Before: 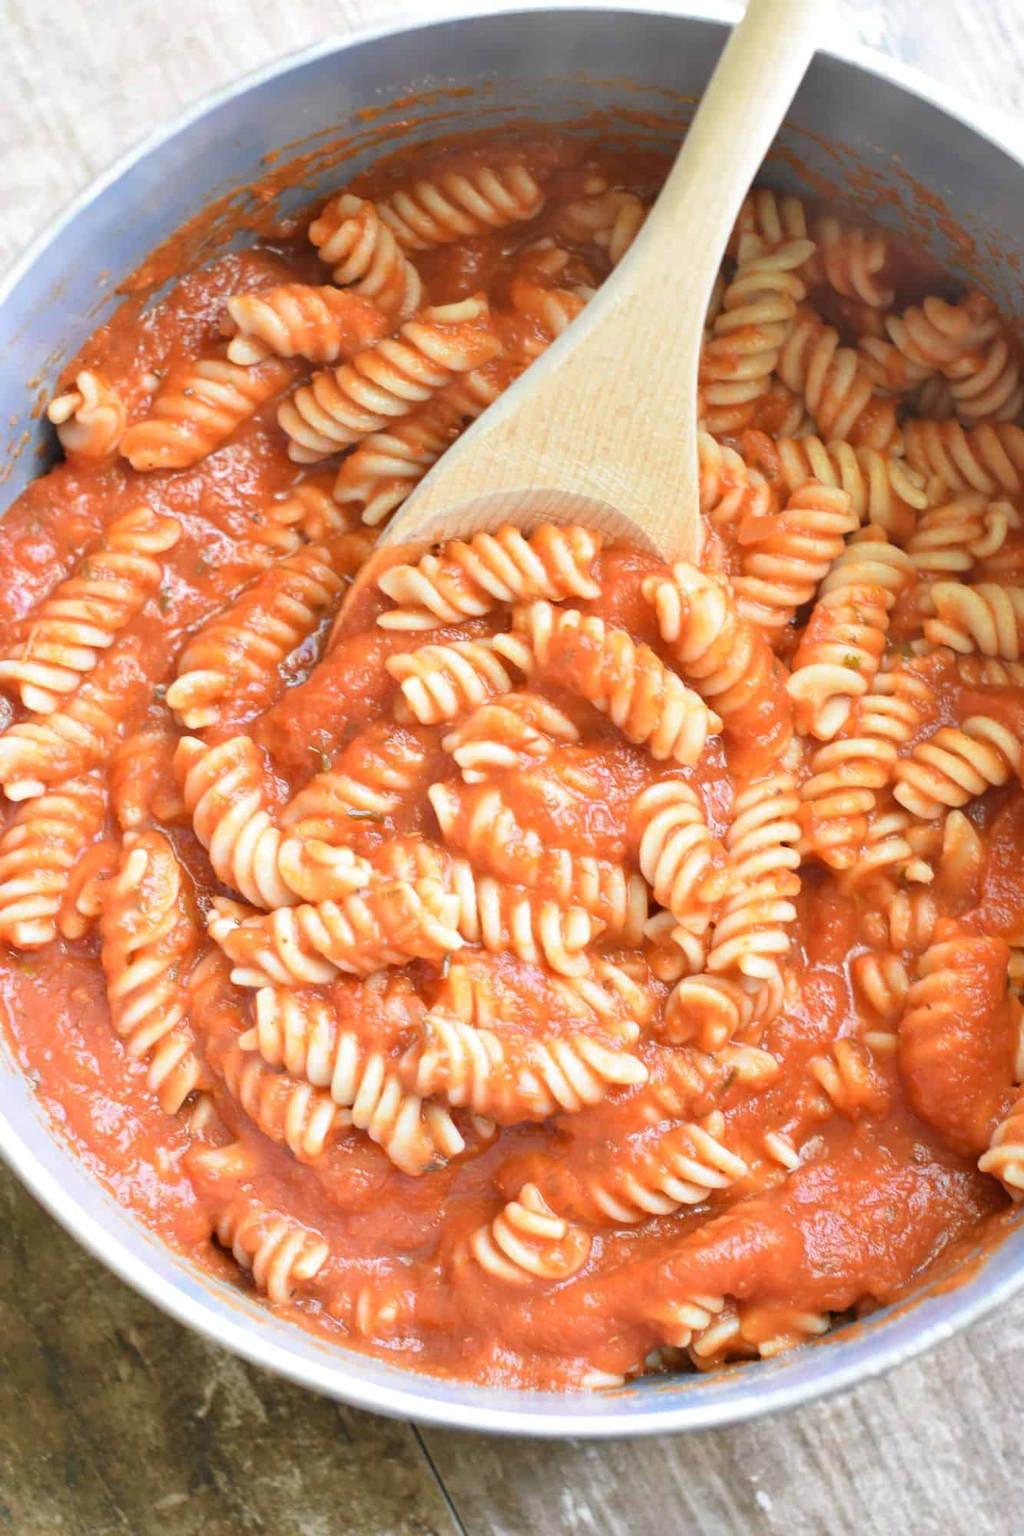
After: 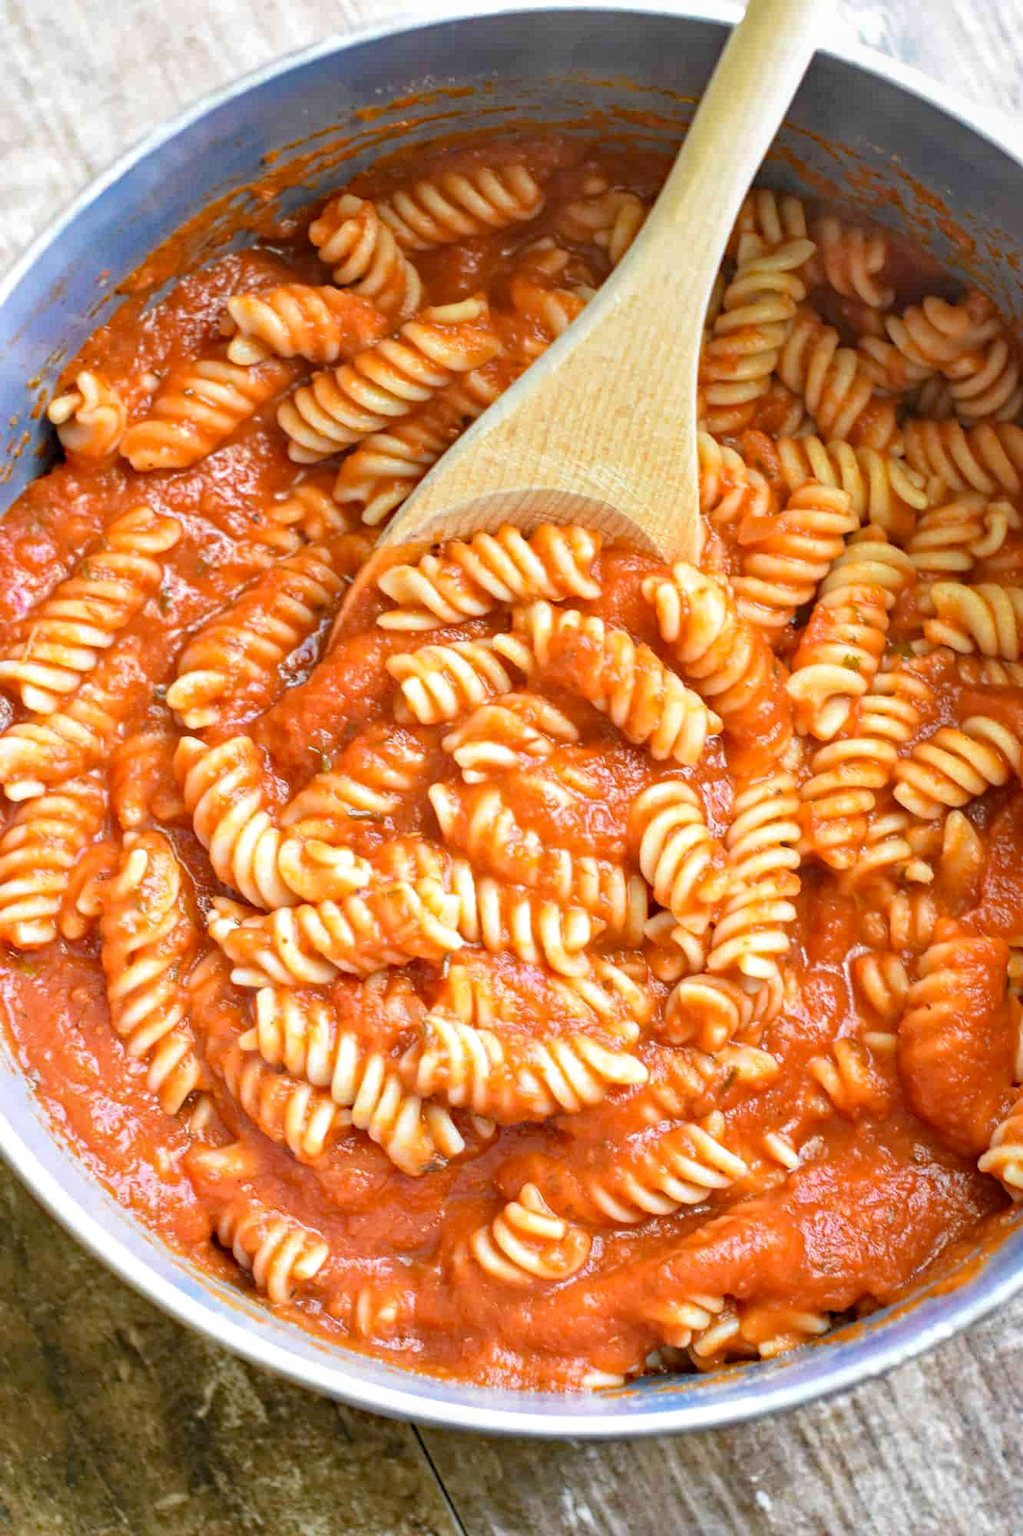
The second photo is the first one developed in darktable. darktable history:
haze removal: strength 0.53, distance 0.925, compatibility mode true, adaptive false
local contrast: on, module defaults
